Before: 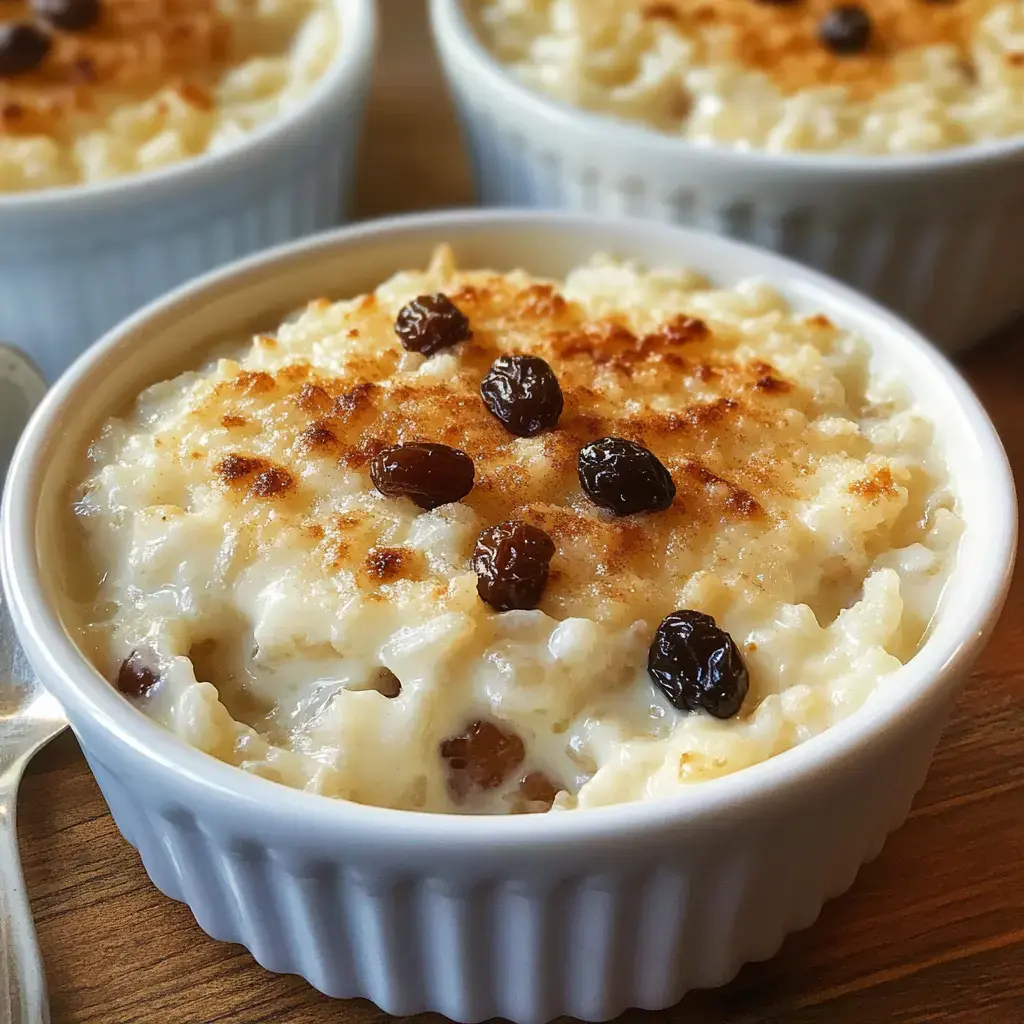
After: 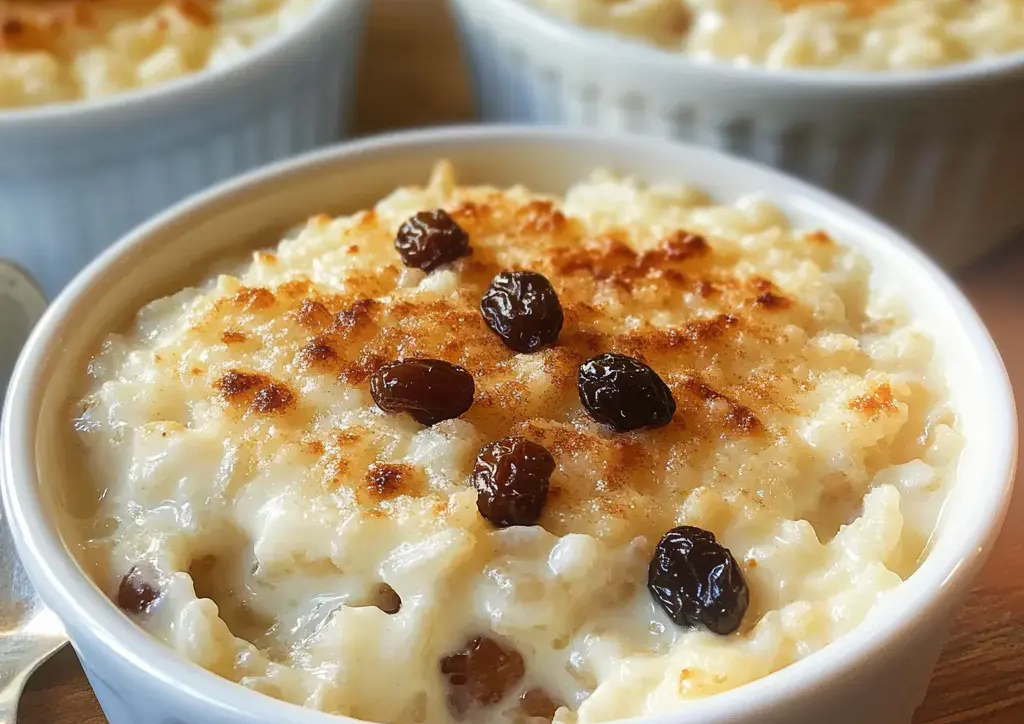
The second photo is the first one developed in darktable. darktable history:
bloom: size 15%, threshold 97%, strength 7%
crop and rotate: top 8.293%, bottom 20.996%
